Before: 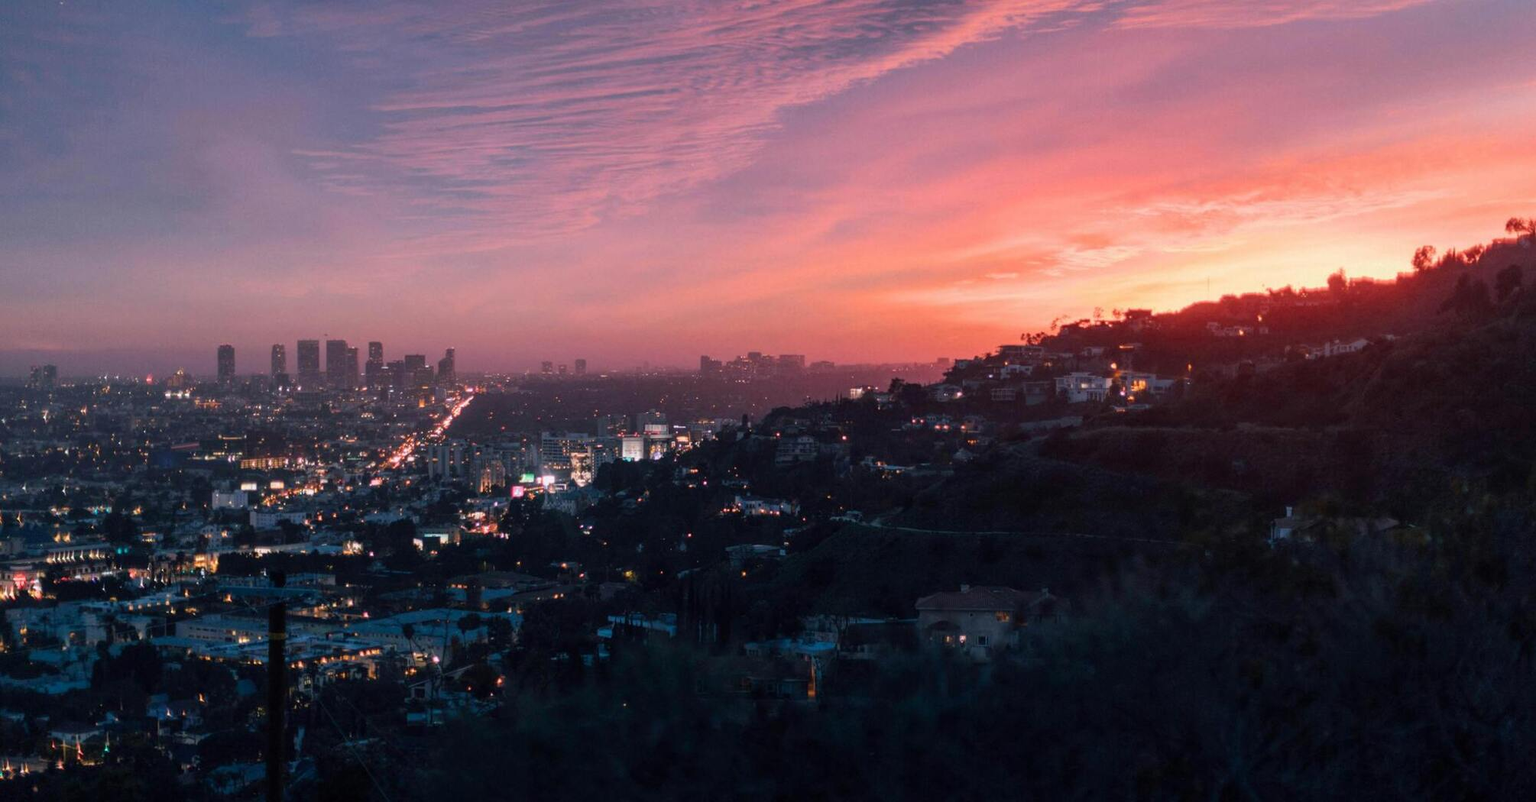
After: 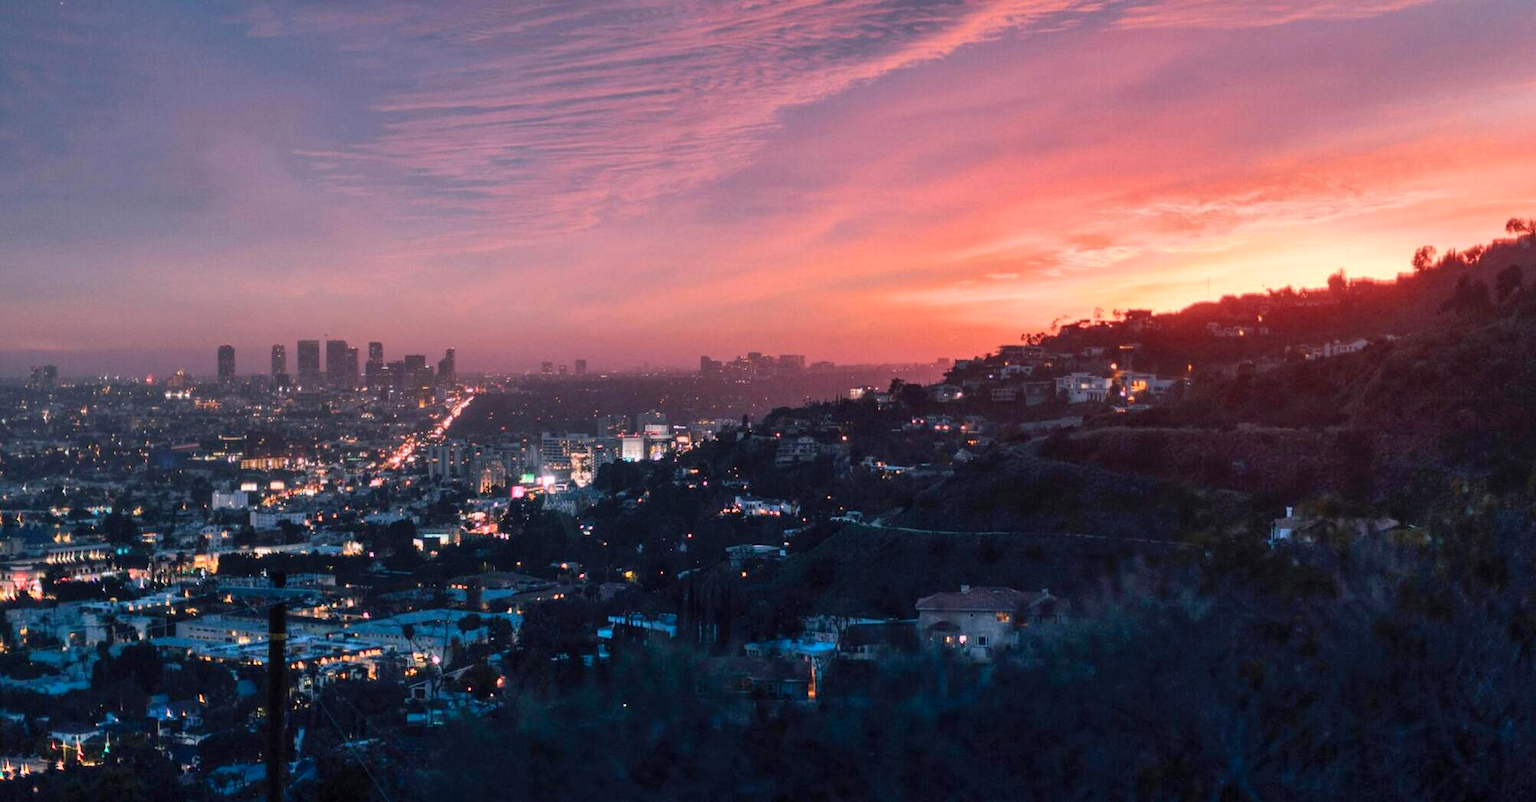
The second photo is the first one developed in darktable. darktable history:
exposure: exposure 0.126 EV, compensate exposure bias true, compensate highlight preservation false
shadows and highlights: low approximation 0.01, soften with gaussian
